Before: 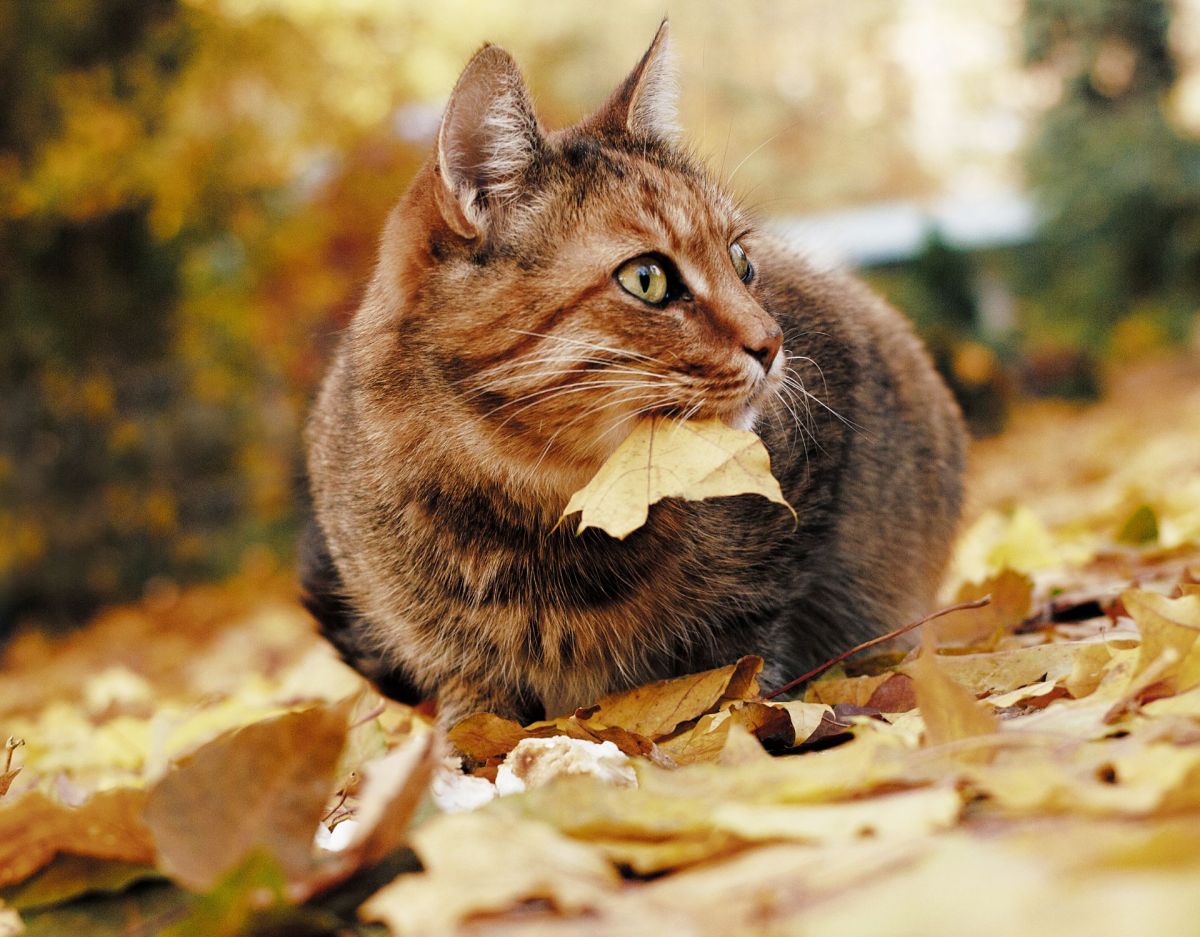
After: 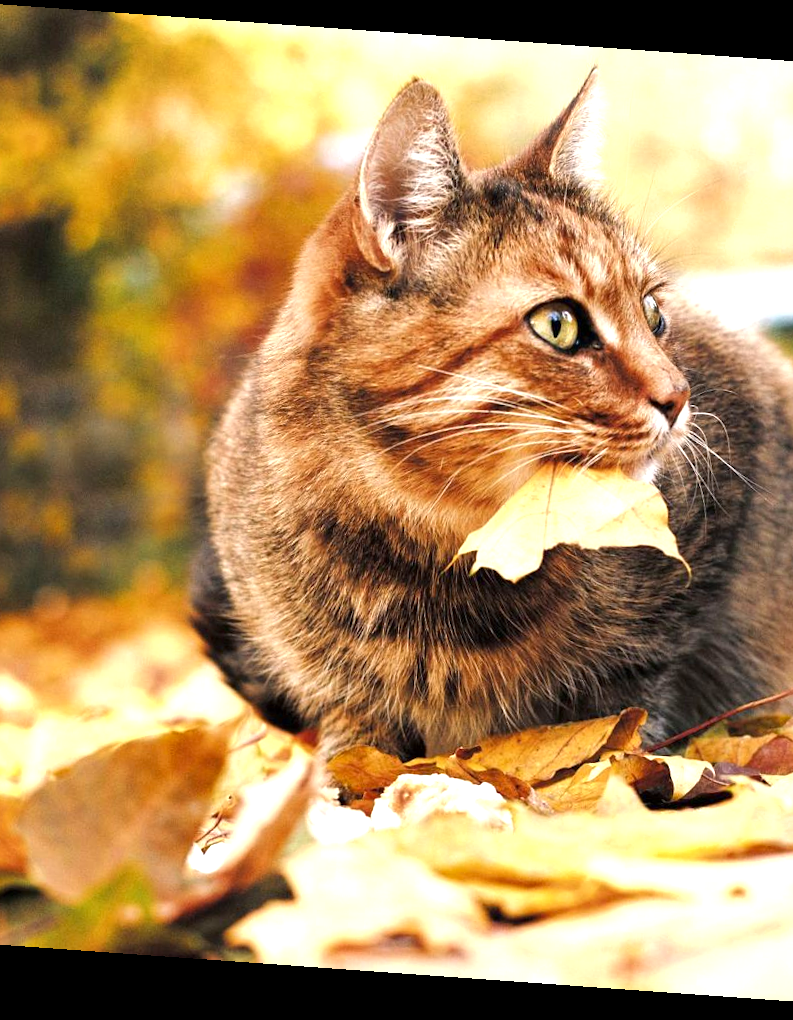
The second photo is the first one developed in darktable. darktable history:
rotate and perspective: rotation 4.1°, automatic cropping off
exposure: exposure 0.999 EV, compensate highlight preservation false
shadows and highlights: shadows 35, highlights -35, soften with gaussian
crop: left 10.644%, right 26.528%
